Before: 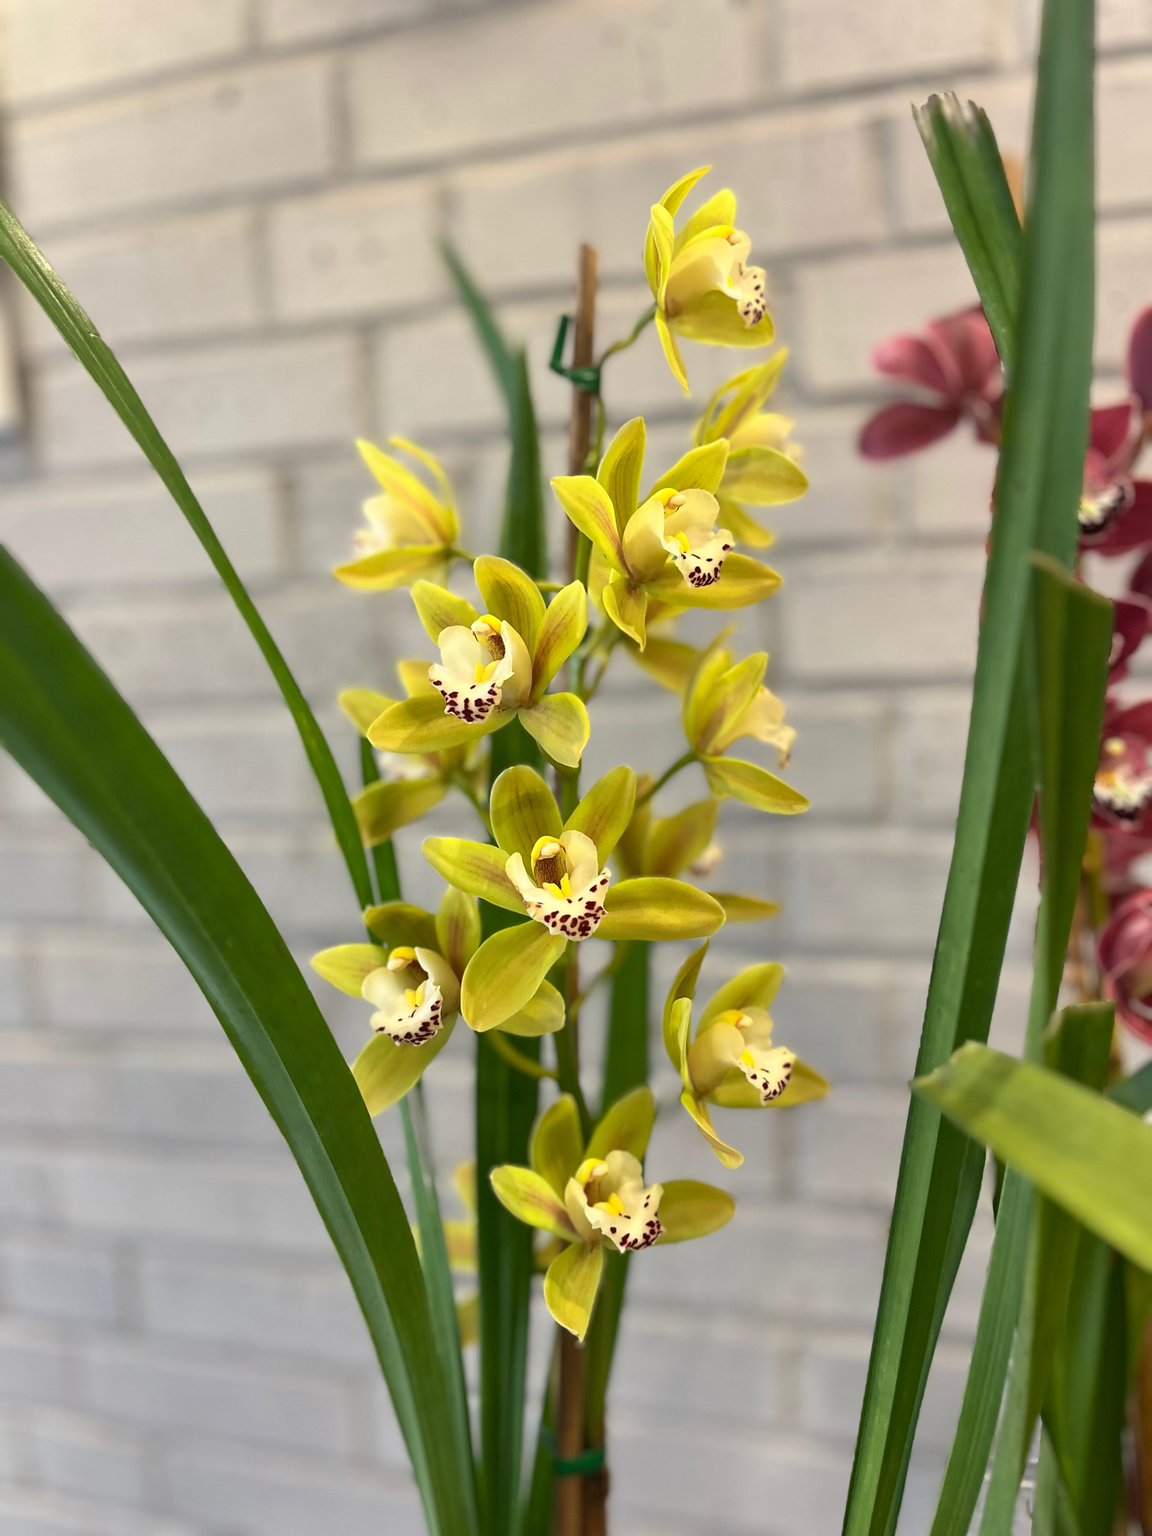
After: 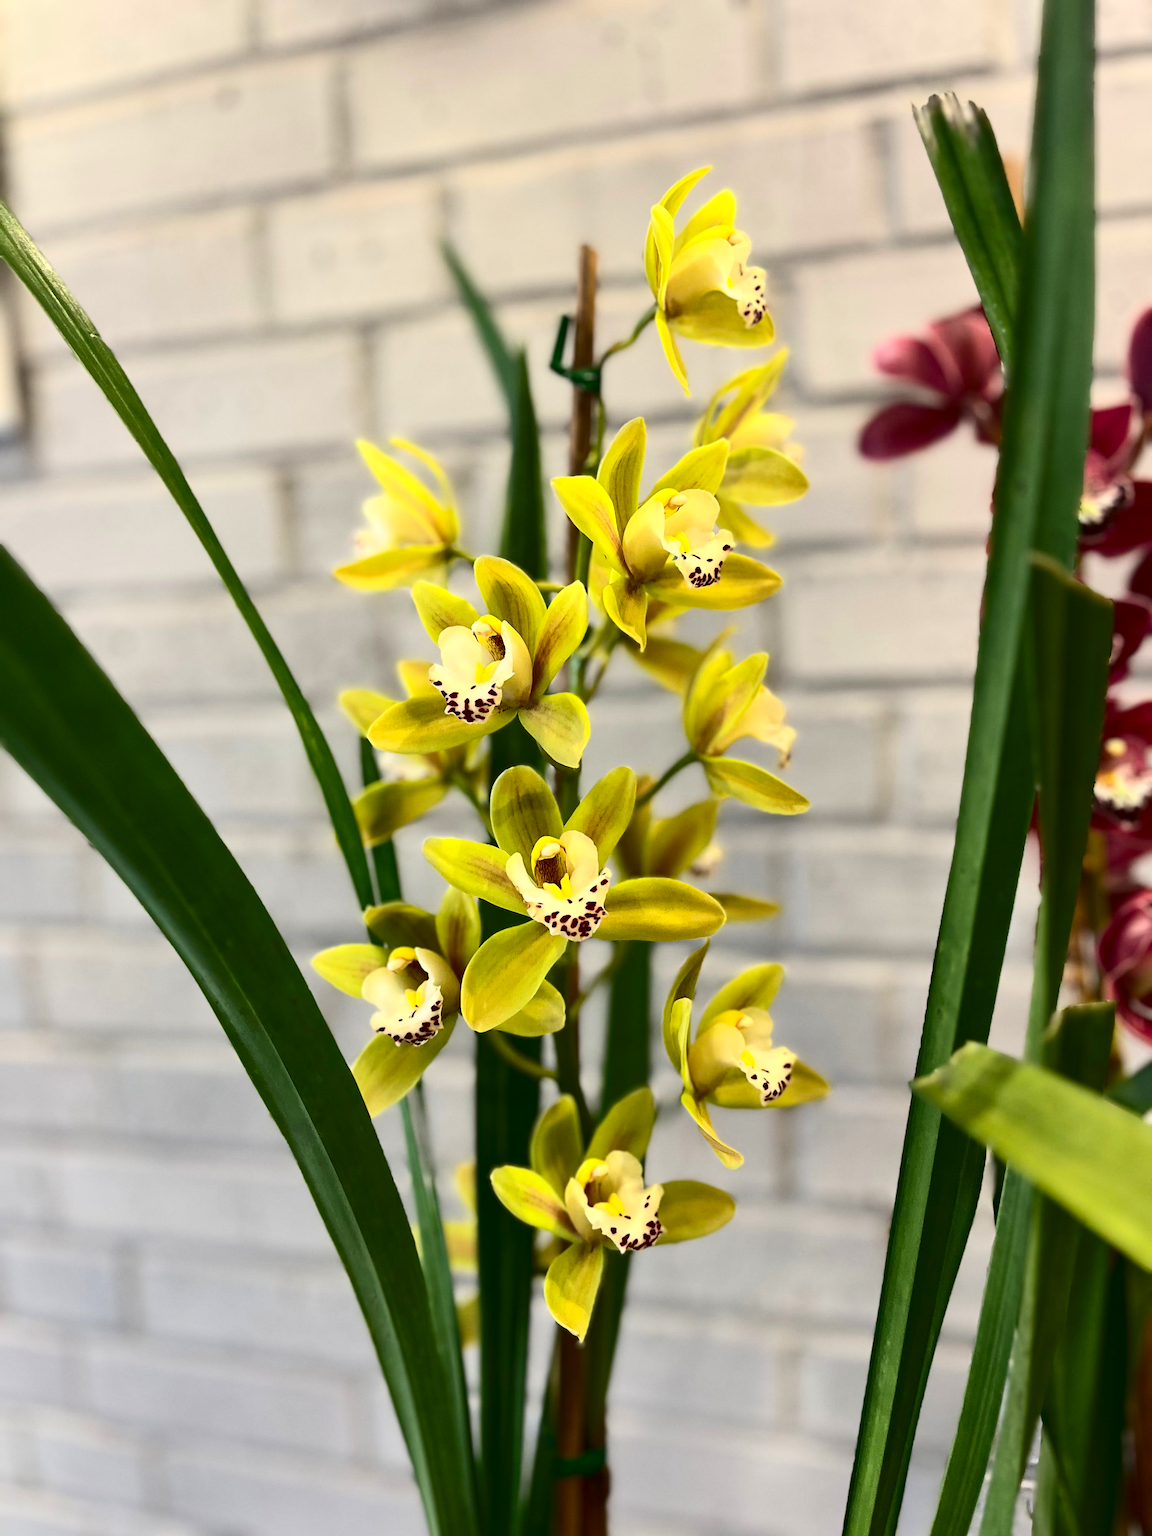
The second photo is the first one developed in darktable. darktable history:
contrast brightness saturation: contrast 0.303, brightness -0.074, saturation 0.168
